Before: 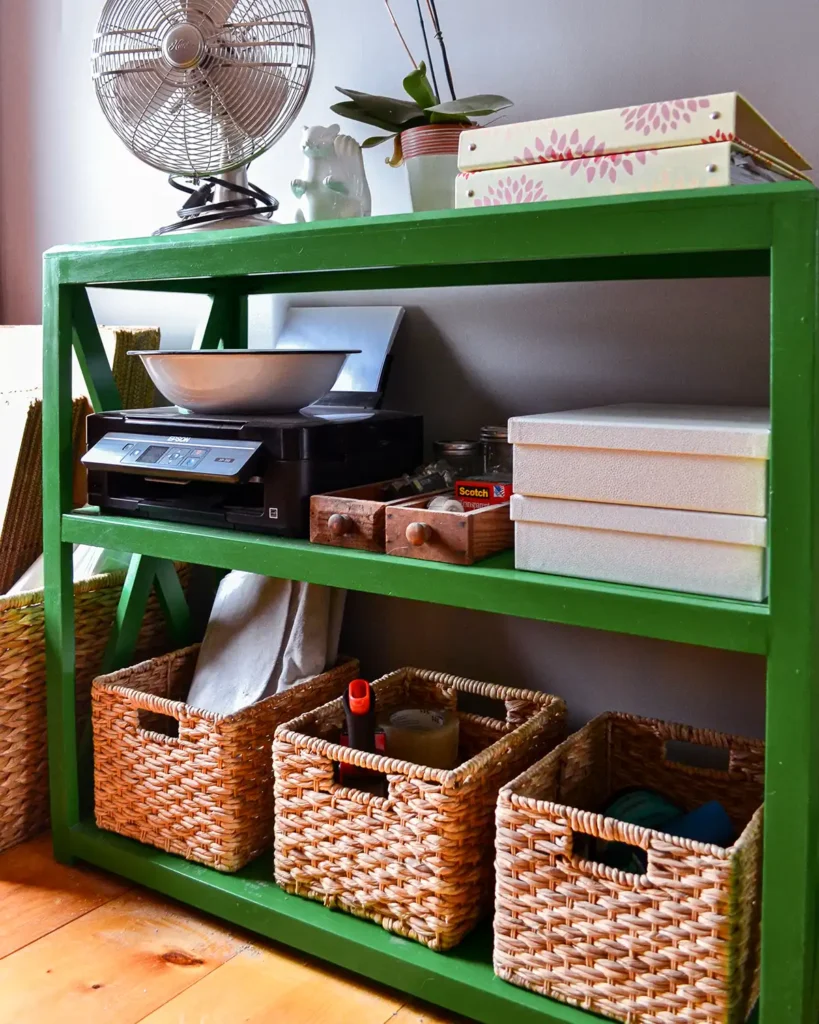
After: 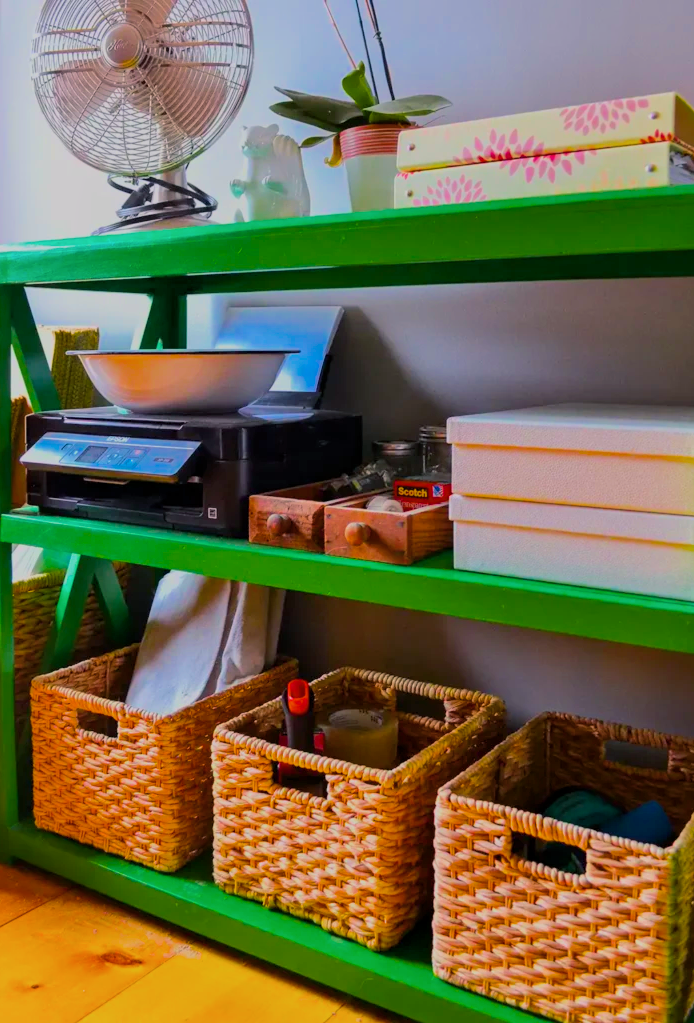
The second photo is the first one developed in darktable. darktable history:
color balance rgb: shadows lift › chroma 2.029%, shadows lift › hue 217.5°, linear chroma grading › shadows -39.84%, linear chroma grading › highlights 41.106%, linear chroma grading › global chroma 44.992%, linear chroma grading › mid-tones -29.698%, perceptual saturation grading › global saturation 29.856%, perceptual brilliance grading › mid-tones 9.729%, perceptual brilliance grading › shadows 15.791%, global vibrance 20%
crop: left 7.45%, right 7.8%
shadows and highlights: shadows 1.45, highlights 40.66
filmic rgb: middle gray luminance 4.17%, black relative exposure -13.05 EV, white relative exposure 5.05 EV, target black luminance 0%, hardness 5.16, latitude 59.47%, contrast 0.749, highlights saturation mix 3.86%, shadows ↔ highlights balance 25.38%, color science v6 (2022)
